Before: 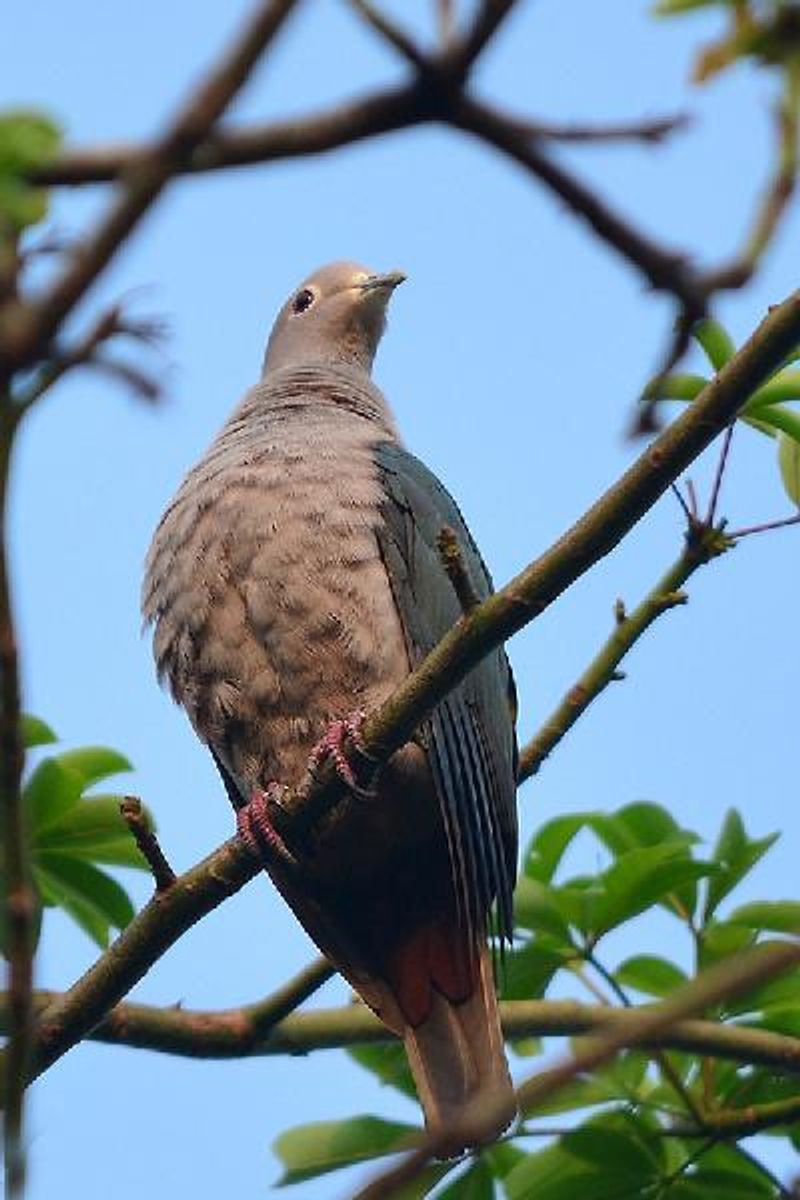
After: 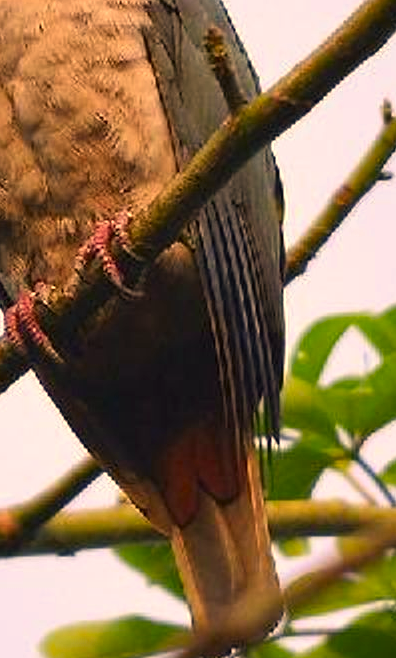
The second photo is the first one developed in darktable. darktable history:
color correction: highlights a* 18.59, highlights b* 35.73, shadows a* 1.24, shadows b* 6.31, saturation 1.05
exposure: black level correction 0, exposure 0.499 EV, compensate highlight preservation false
crop: left 29.23%, top 41.67%, right 21.159%, bottom 3.466%
